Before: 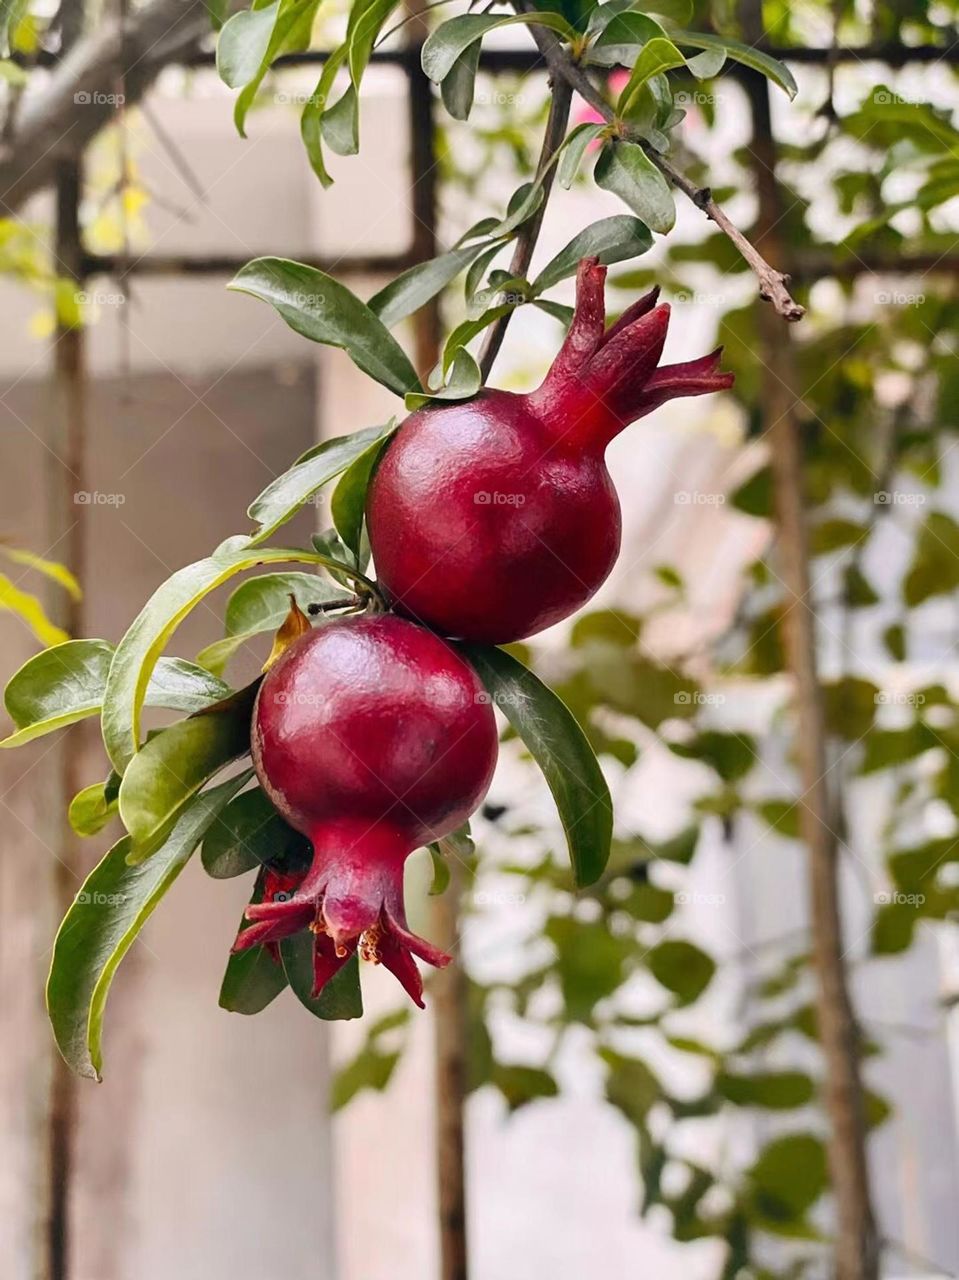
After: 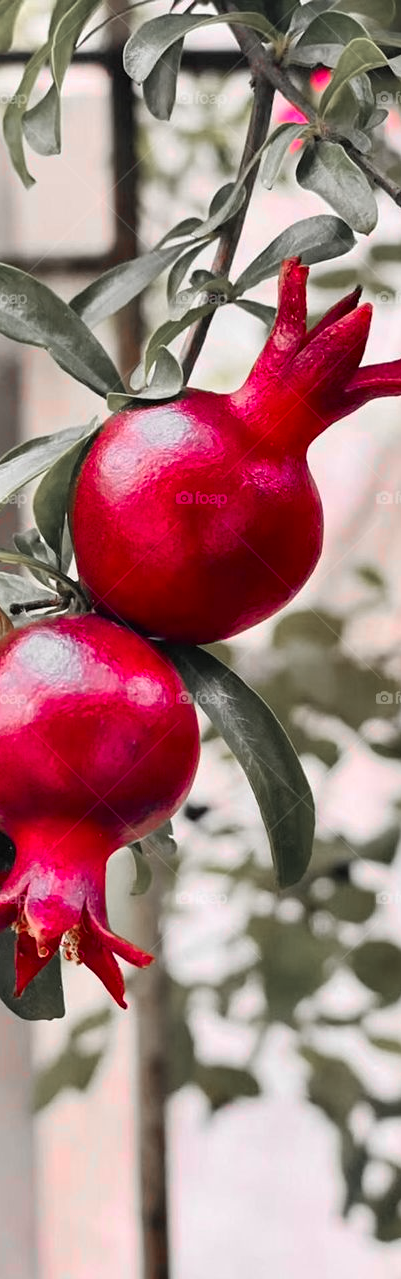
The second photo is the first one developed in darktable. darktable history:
crop: left 31.151%, right 26.958%
color zones: curves: ch1 [(0, 0.831) (0.08, 0.771) (0.157, 0.268) (0.241, 0.207) (0.562, -0.005) (0.714, -0.013) (0.876, 0.01) (1, 0.831)]
